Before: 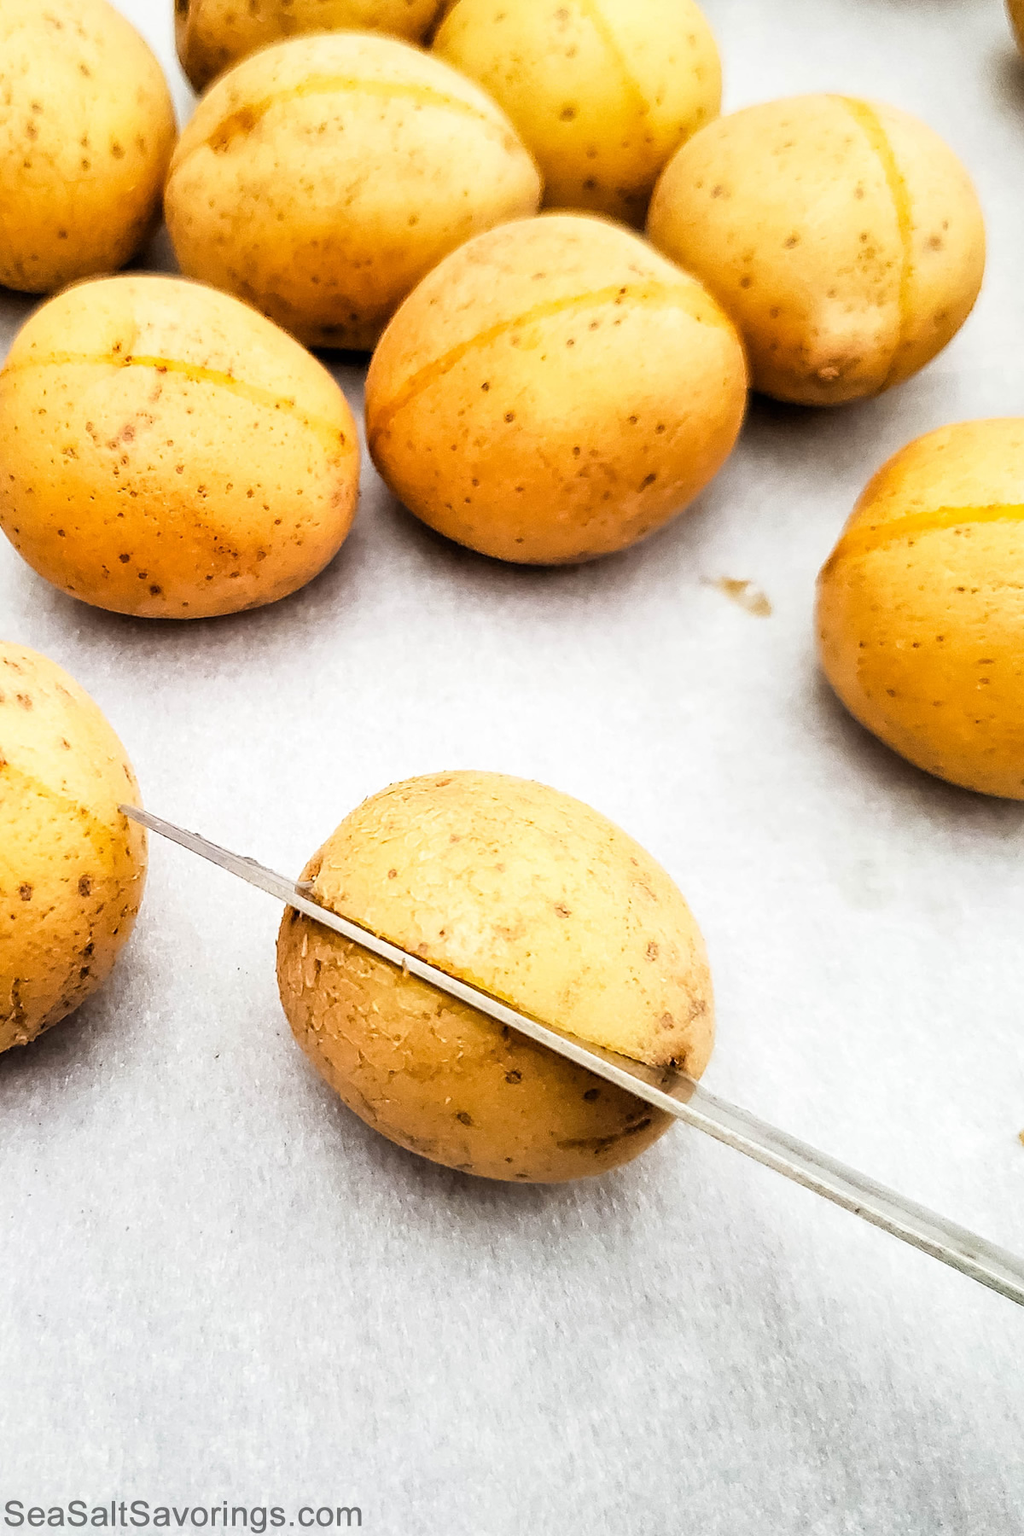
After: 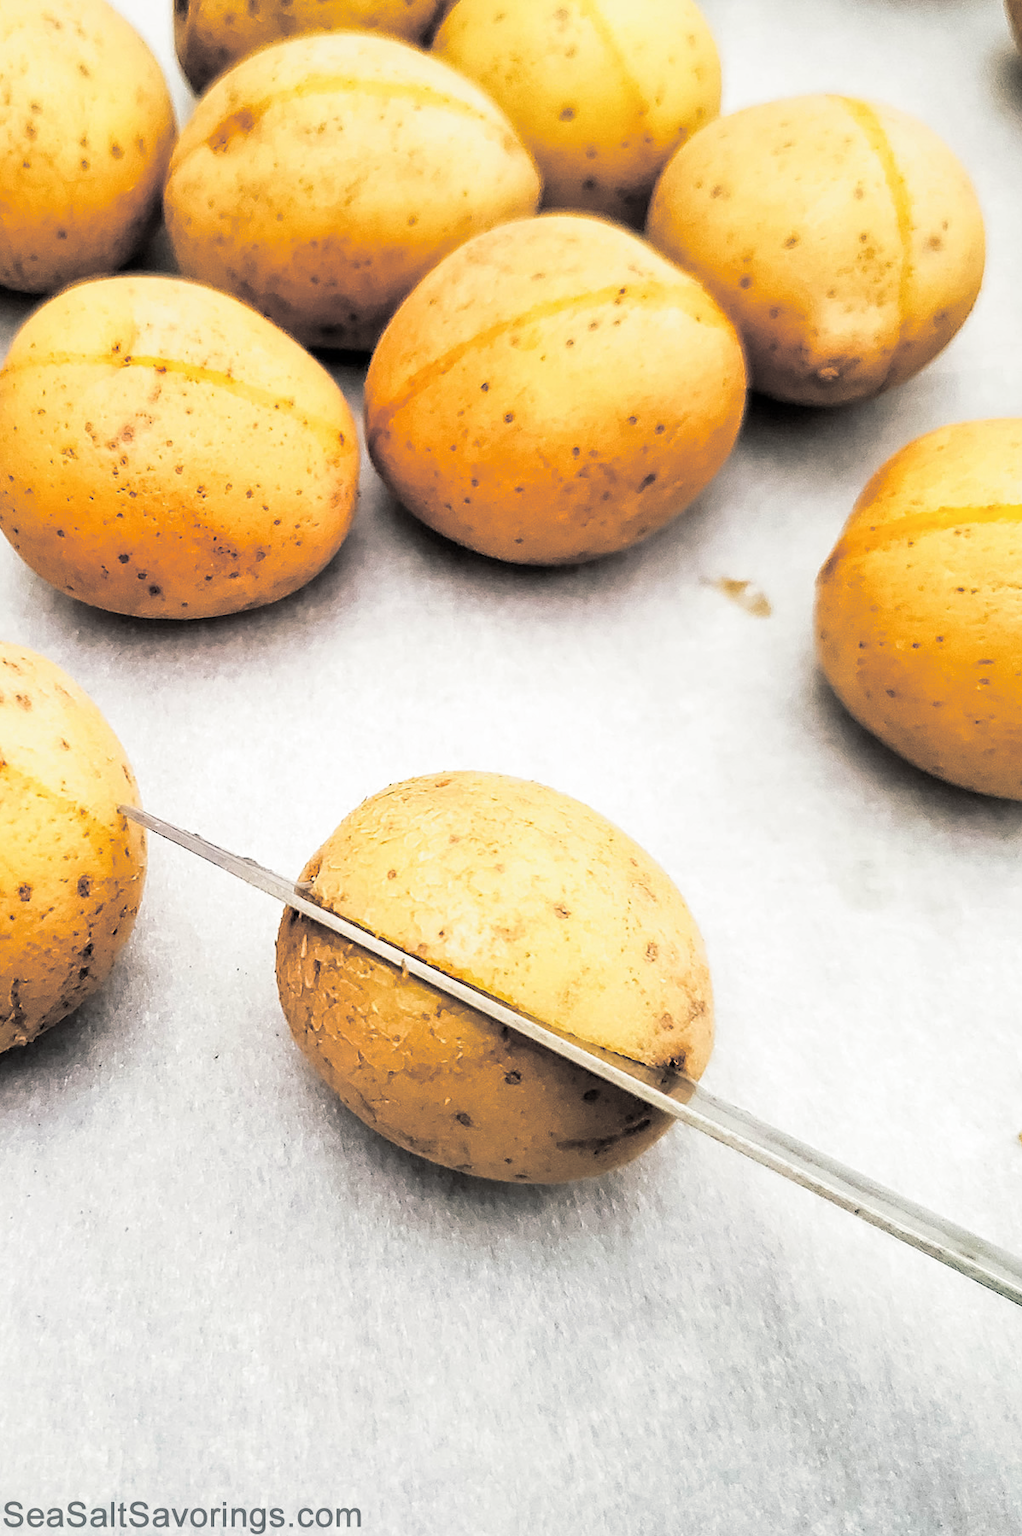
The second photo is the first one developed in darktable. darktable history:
crop and rotate: left 0.126%
color balance rgb: perceptual saturation grading › global saturation 20%, perceptual saturation grading › highlights -25%, perceptual saturation grading › shadows 25%
split-toning: shadows › hue 201.6°, shadows › saturation 0.16, highlights › hue 50.4°, highlights › saturation 0.2, balance -49.9
